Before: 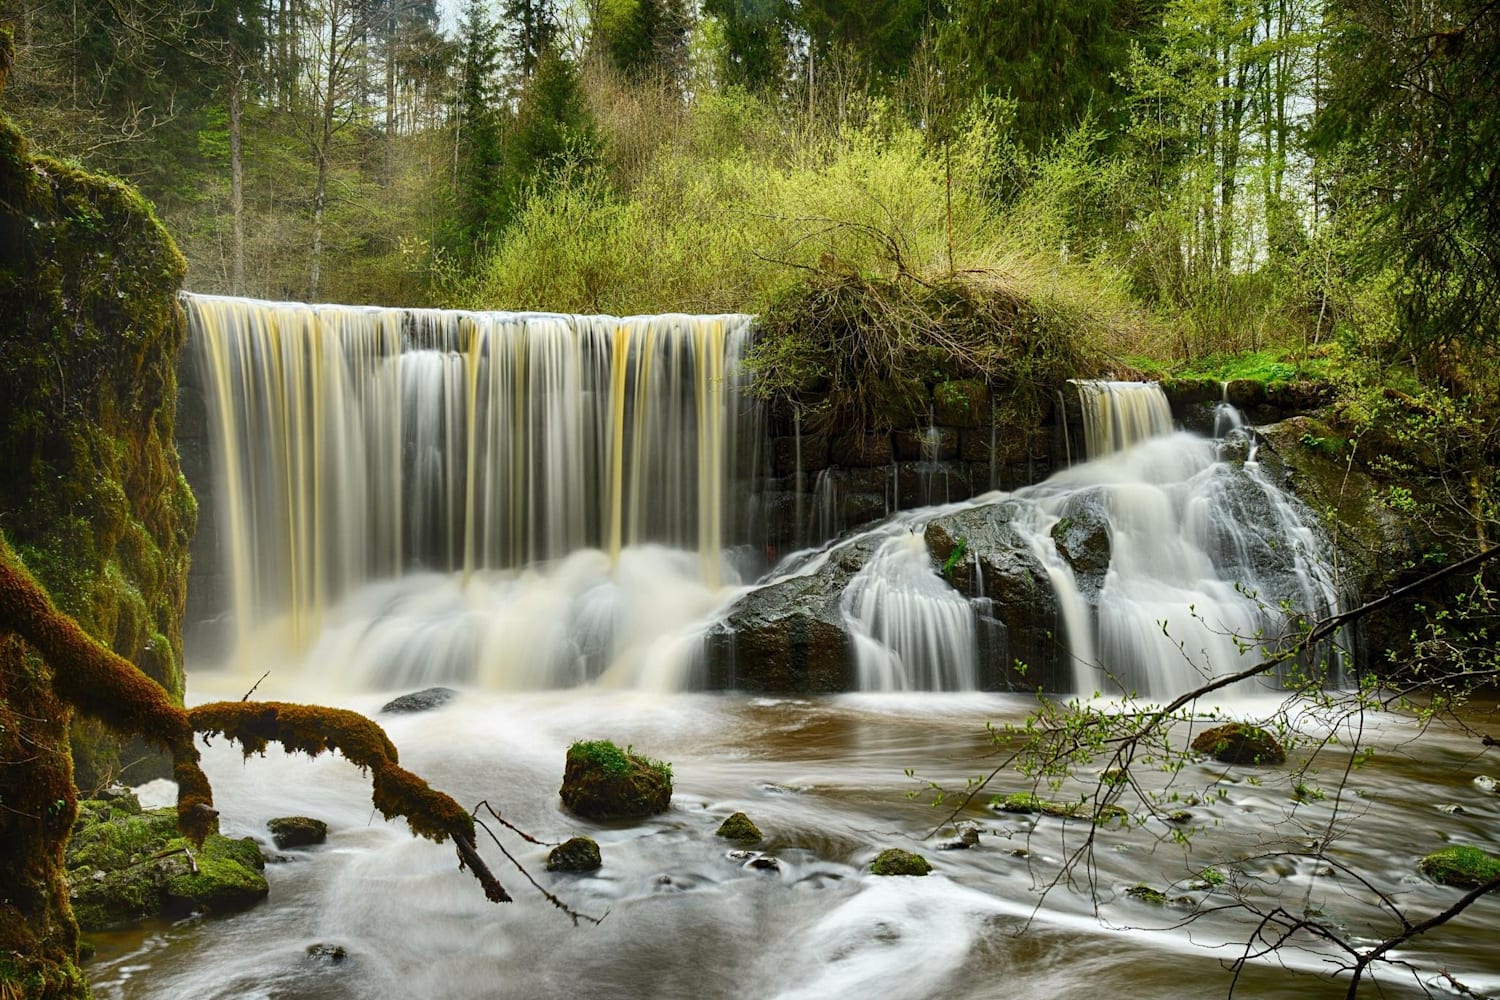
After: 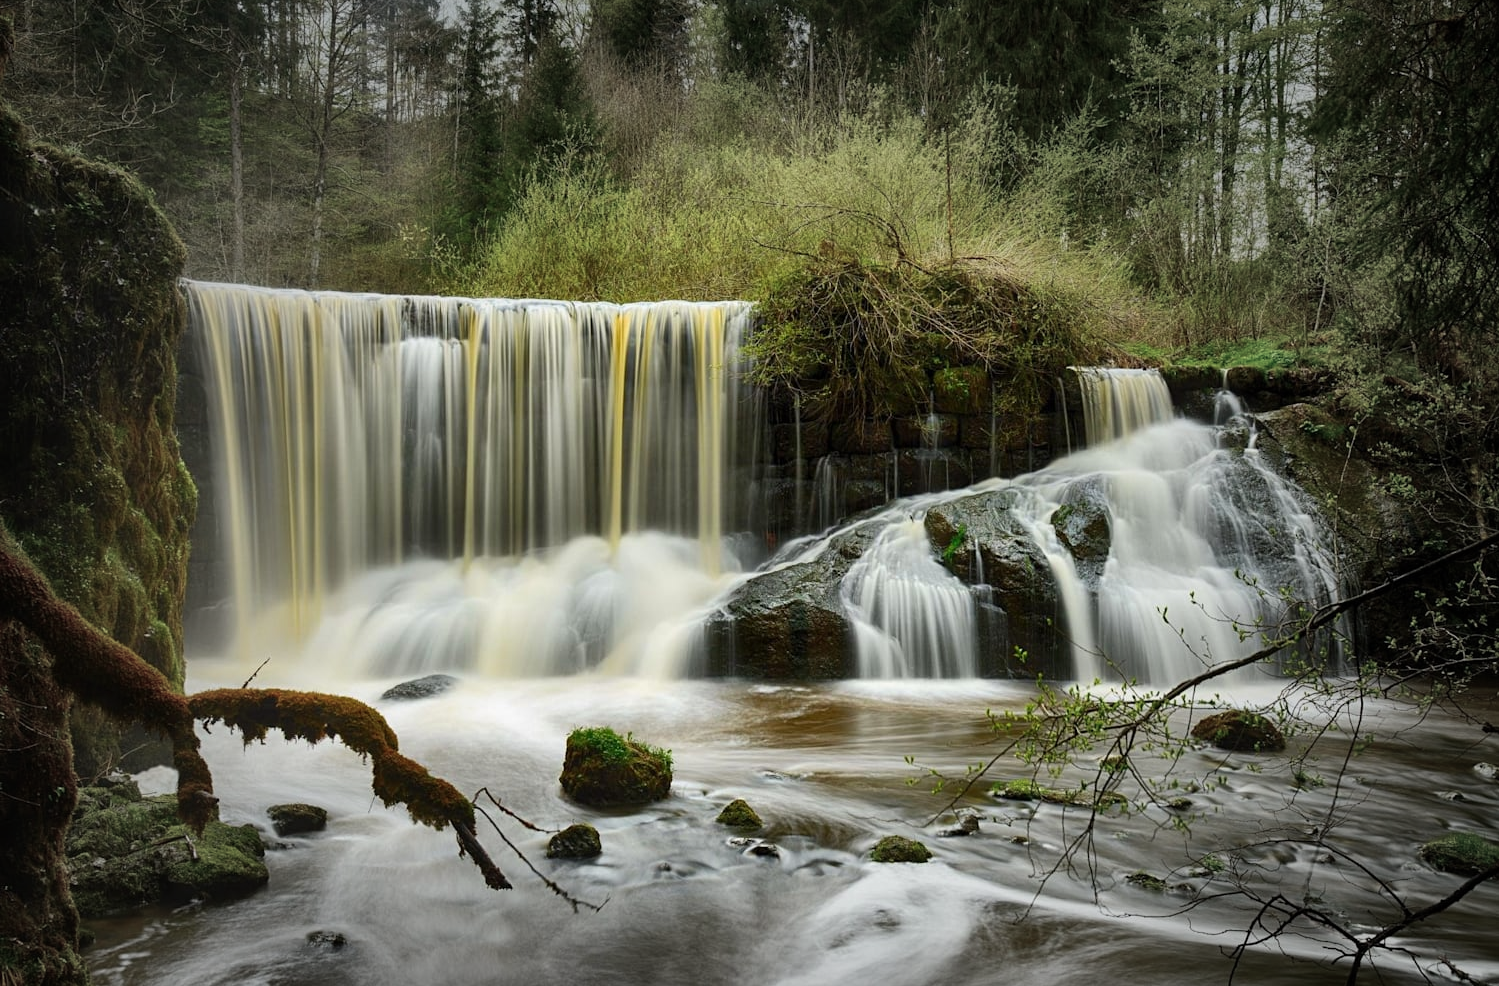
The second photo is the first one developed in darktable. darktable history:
vignetting: fall-off start 48.04%, center (-0.036, 0.14), automatic ratio true, width/height ratio 1.289, unbound false
crop: top 1.367%, right 0.049%
